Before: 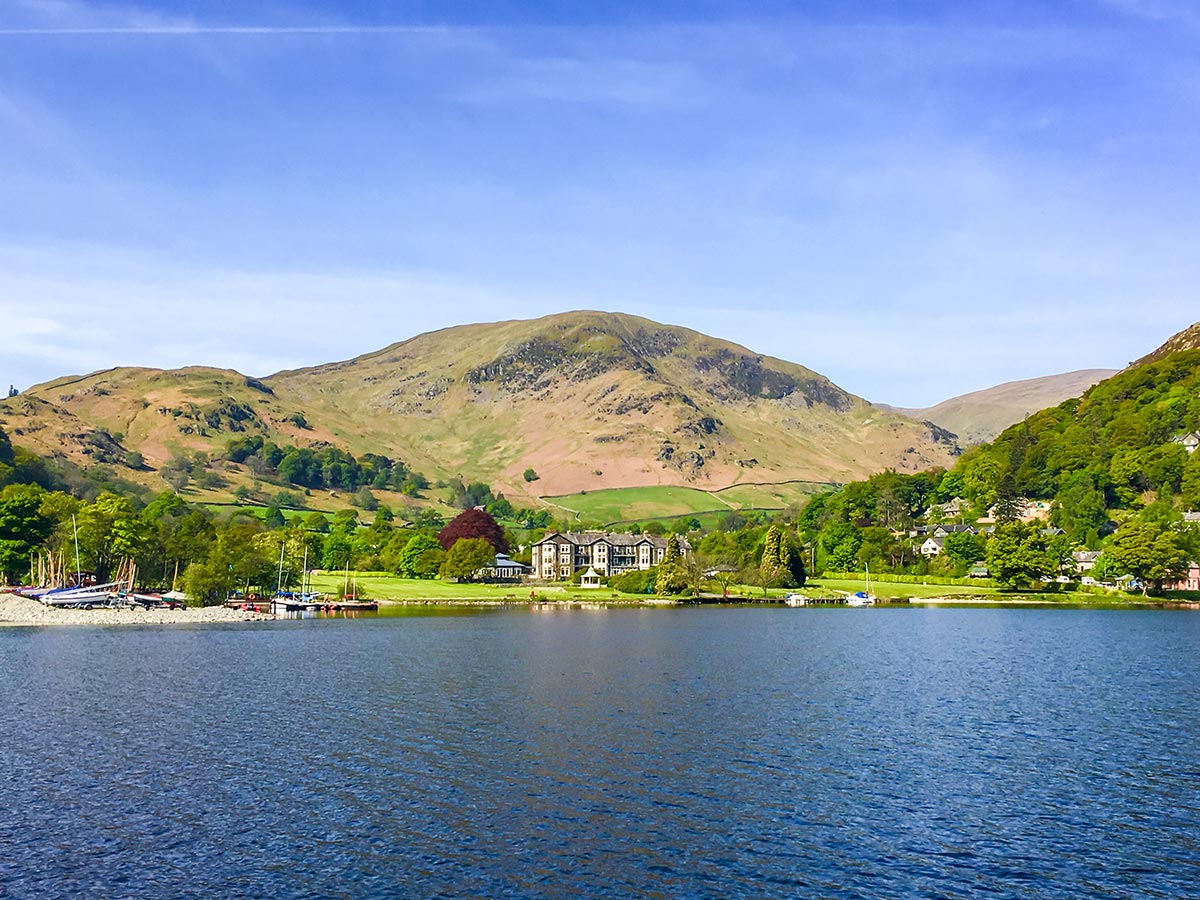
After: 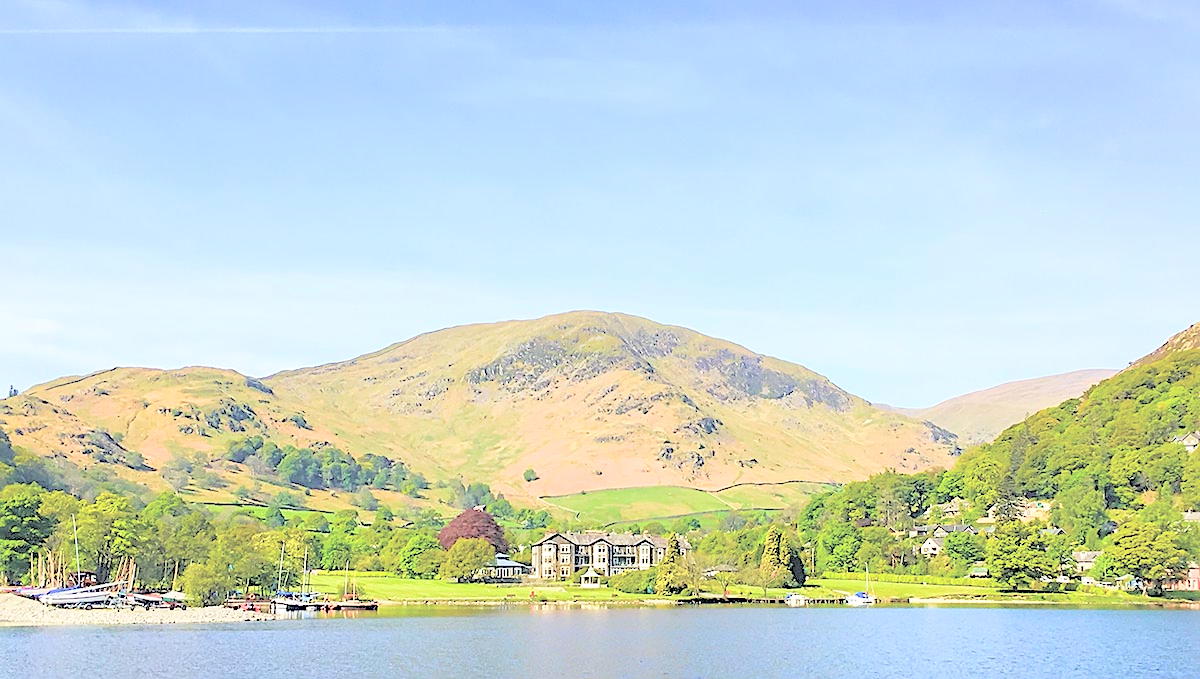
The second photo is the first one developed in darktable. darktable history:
sharpen: on, module defaults
contrast brightness saturation: brightness 0.993
crop: bottom 24.52%
